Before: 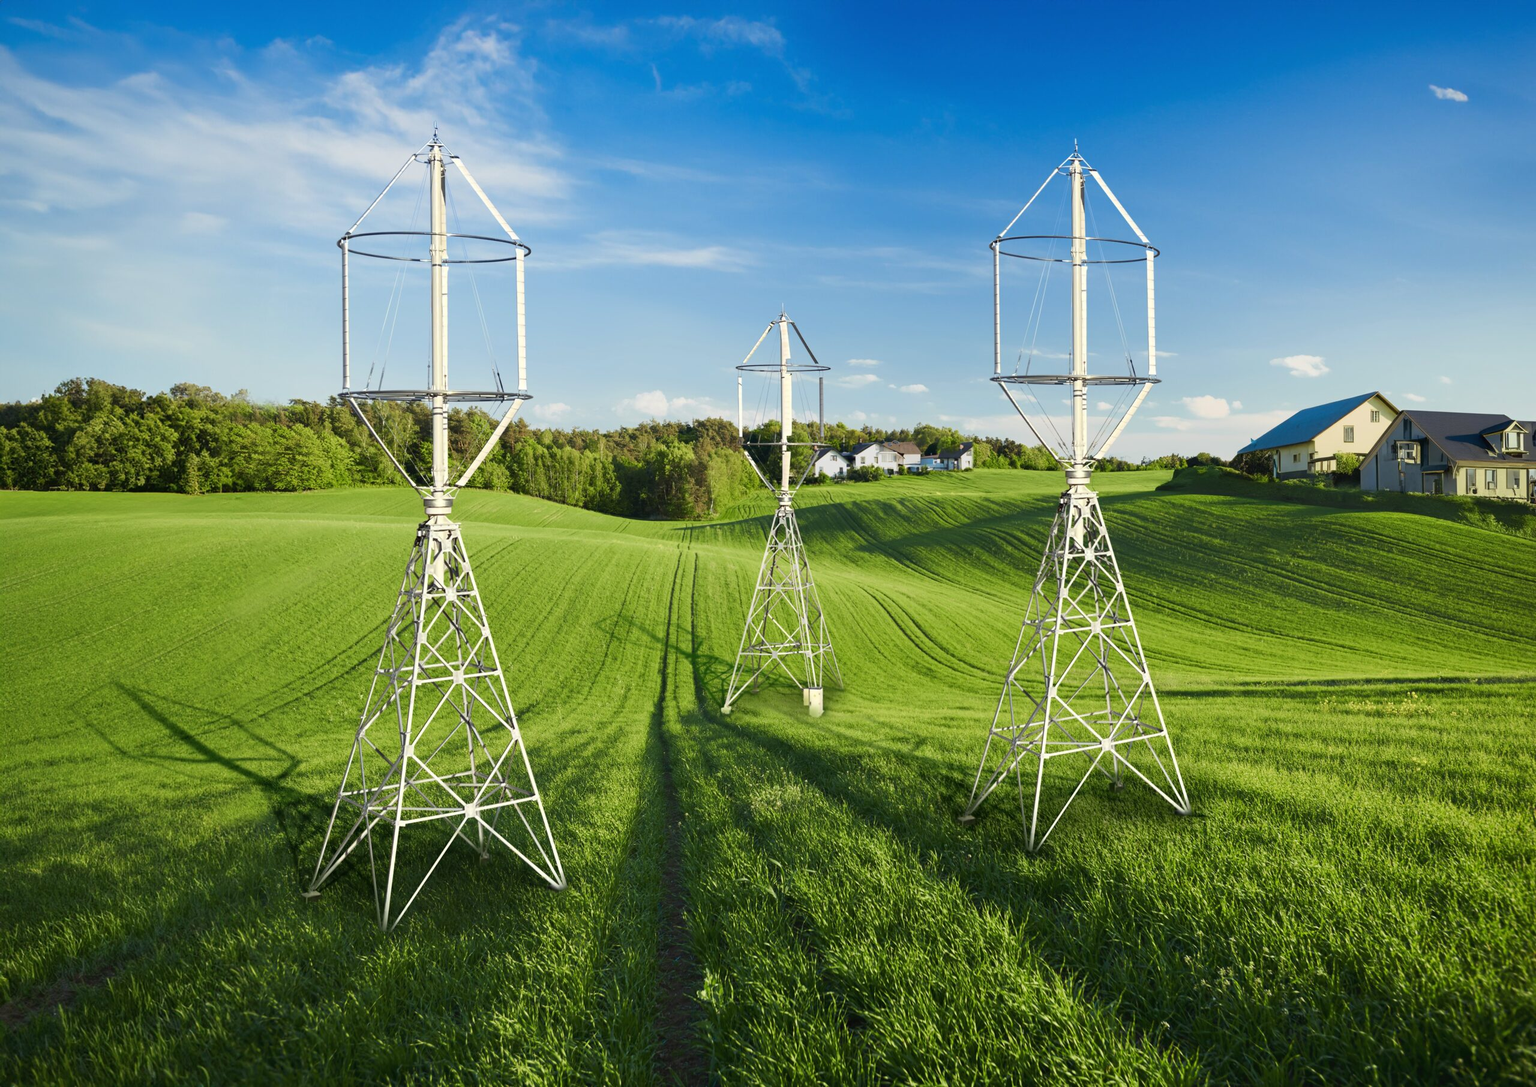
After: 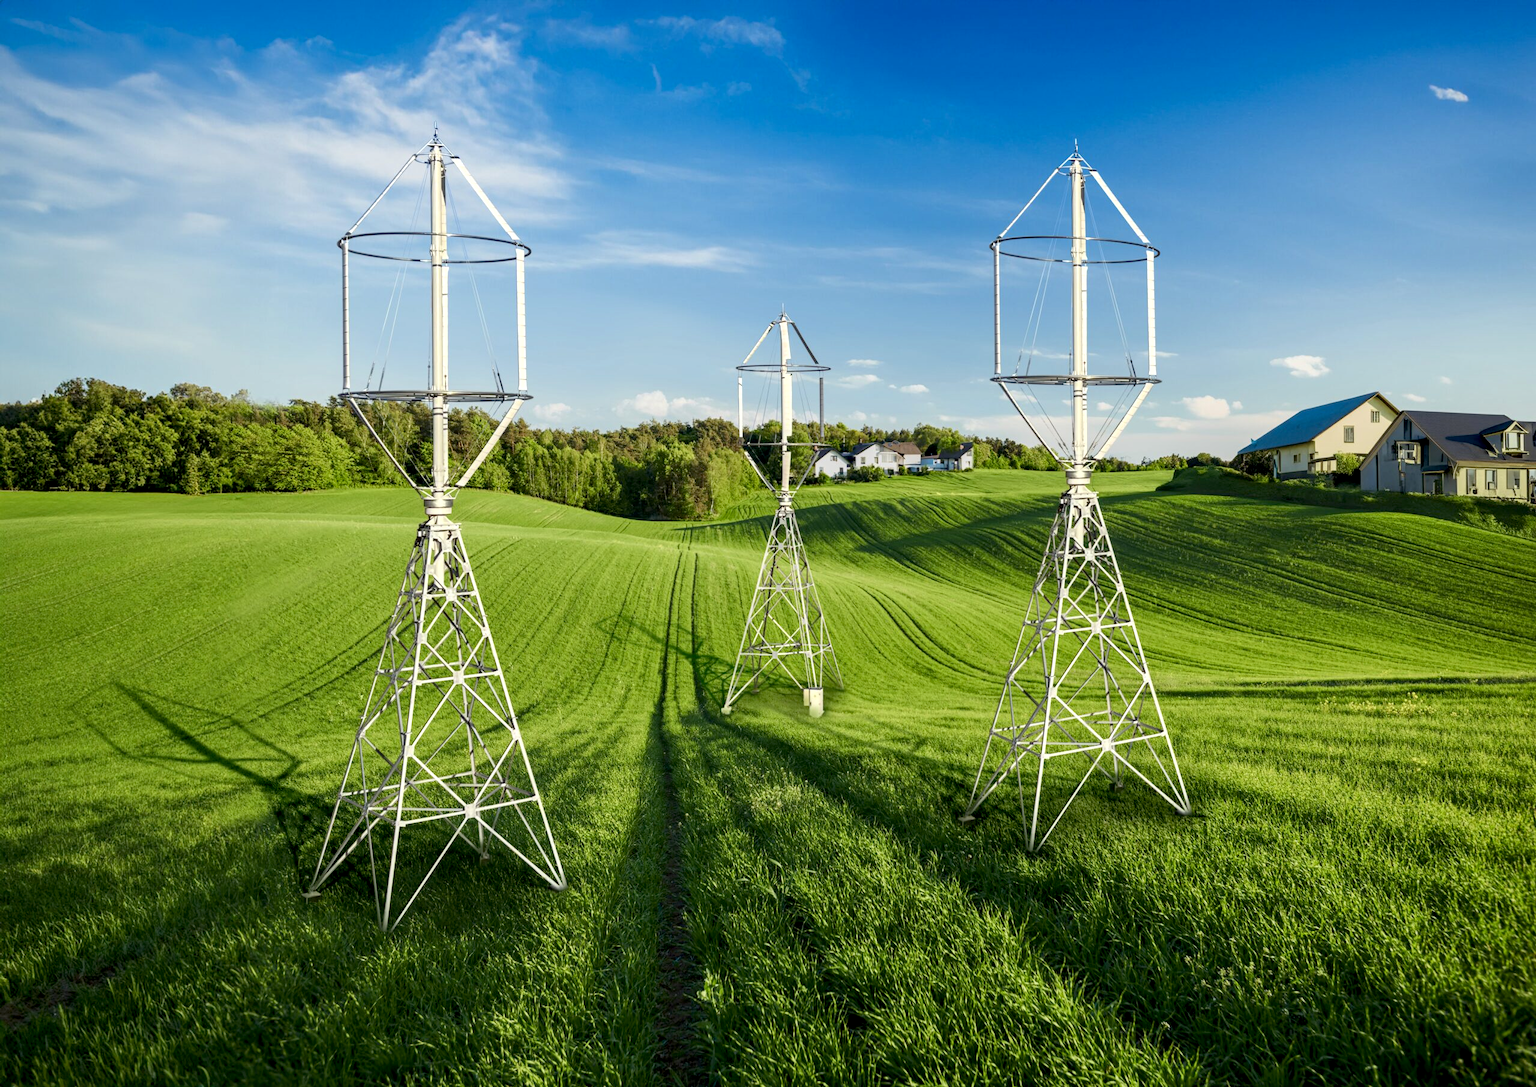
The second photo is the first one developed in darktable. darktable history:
local contrast: on, module defaults
exposure: black level correction 0.007, compensate highlight preservation false
